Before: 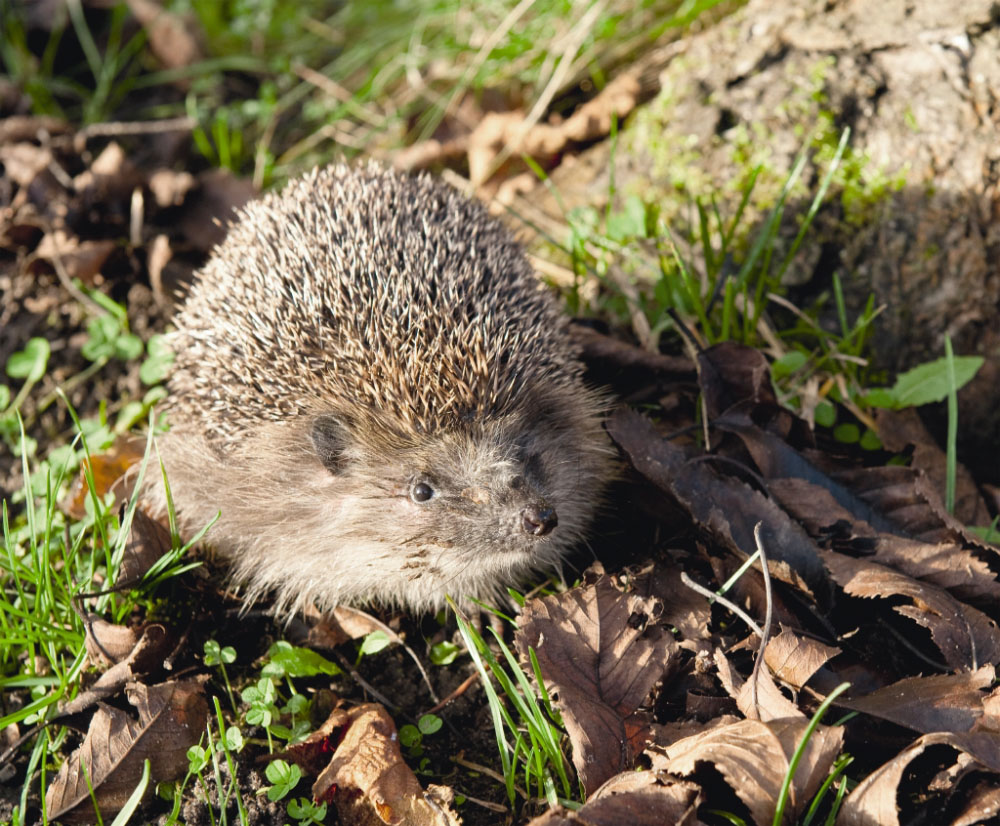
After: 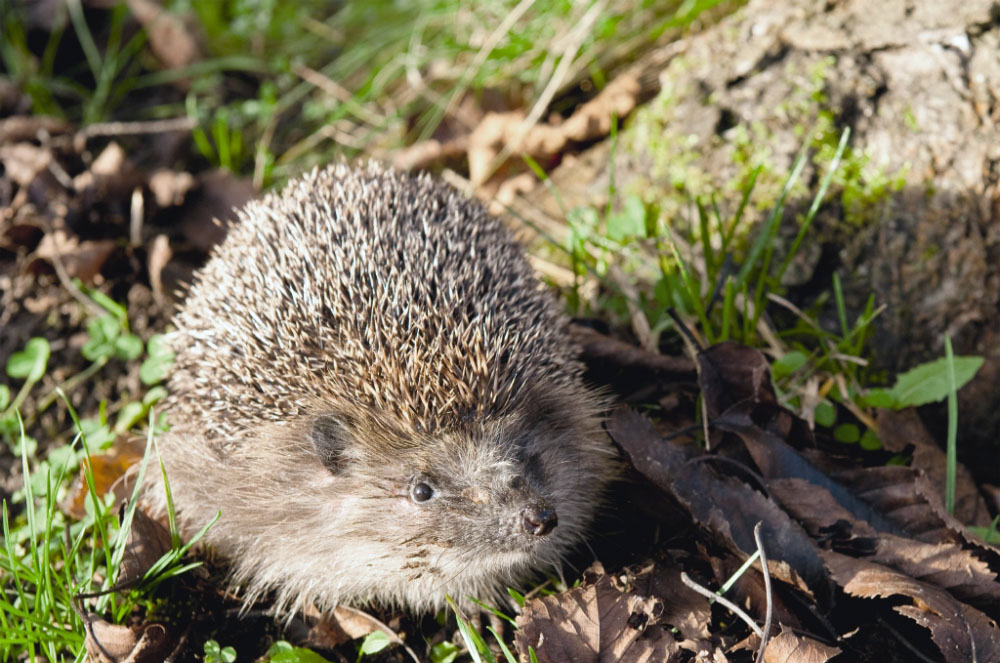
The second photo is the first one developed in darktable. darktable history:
white balance: red 0.976, blue 1.04
crop: bottom 19.644%
